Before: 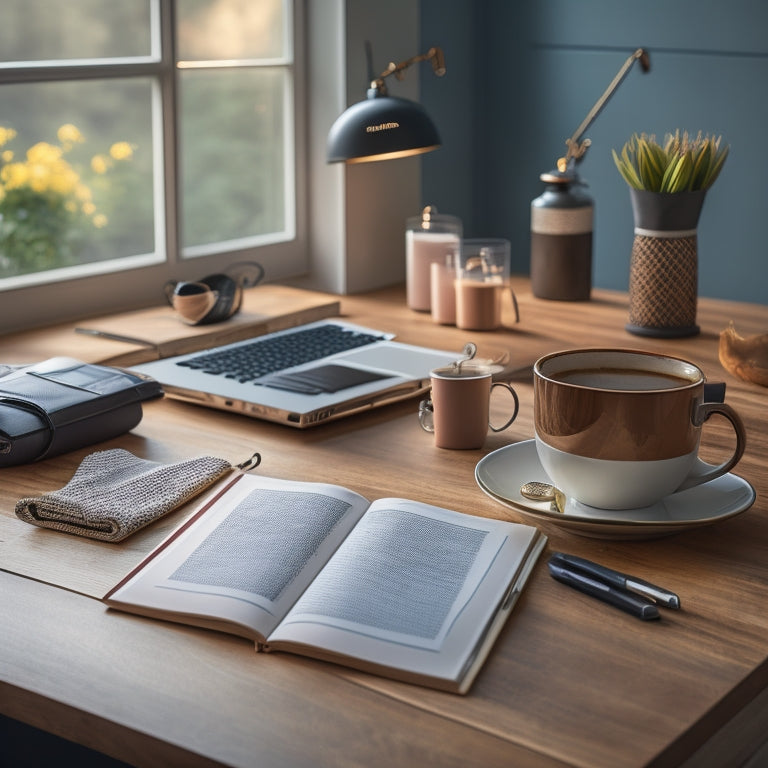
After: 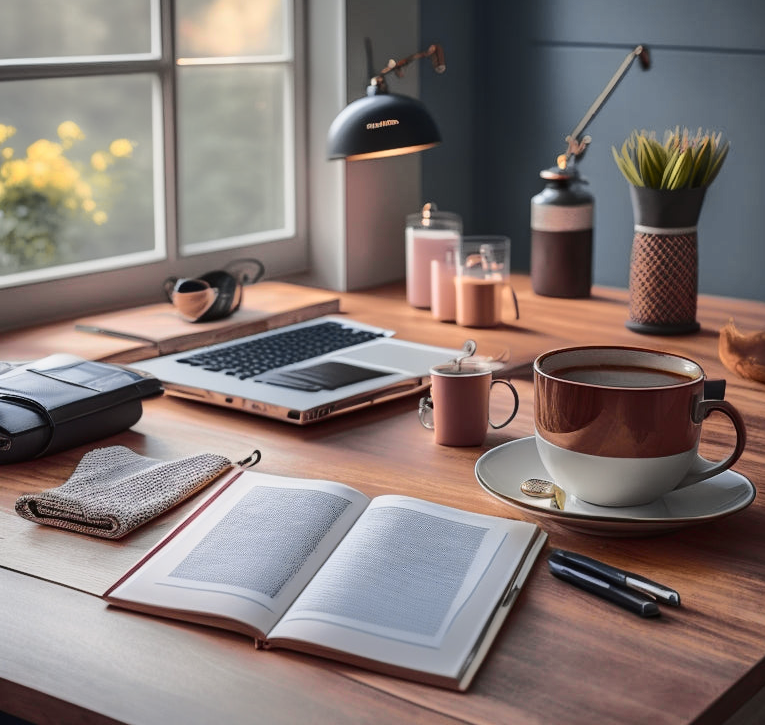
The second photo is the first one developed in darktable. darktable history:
tone curve: curves: ch0 [(0, 0) (0.104, 0.061) (0.239, 0.201) (0.327, 0.317) (0.401, 0.443) (0.489, 0.566) (0.65, 0.68) (0.832, 0.858) (1, 0.977)]; ch1 [(0, 0) (0.161, 0.092) (0.35, 0.33) (0.379, 0.401) (0.447, 0.476) (0.495, 0.499) (0.515, 0.518) (0.534, 0.557) (0.602, 0.625) (0.712, 0.706) (1, 1)]; ch2 [(0, 0) (0.359, 0.372) (0.437, 0.437) (0.502, 0.501) (0.55, 0.534) (0.592, 0.601) (0.647, 0.64) (1, 1)], color space Lab, independent channels, preserve colors none
crop: top 0.448%, right 0.264%, bottom 5.045%
